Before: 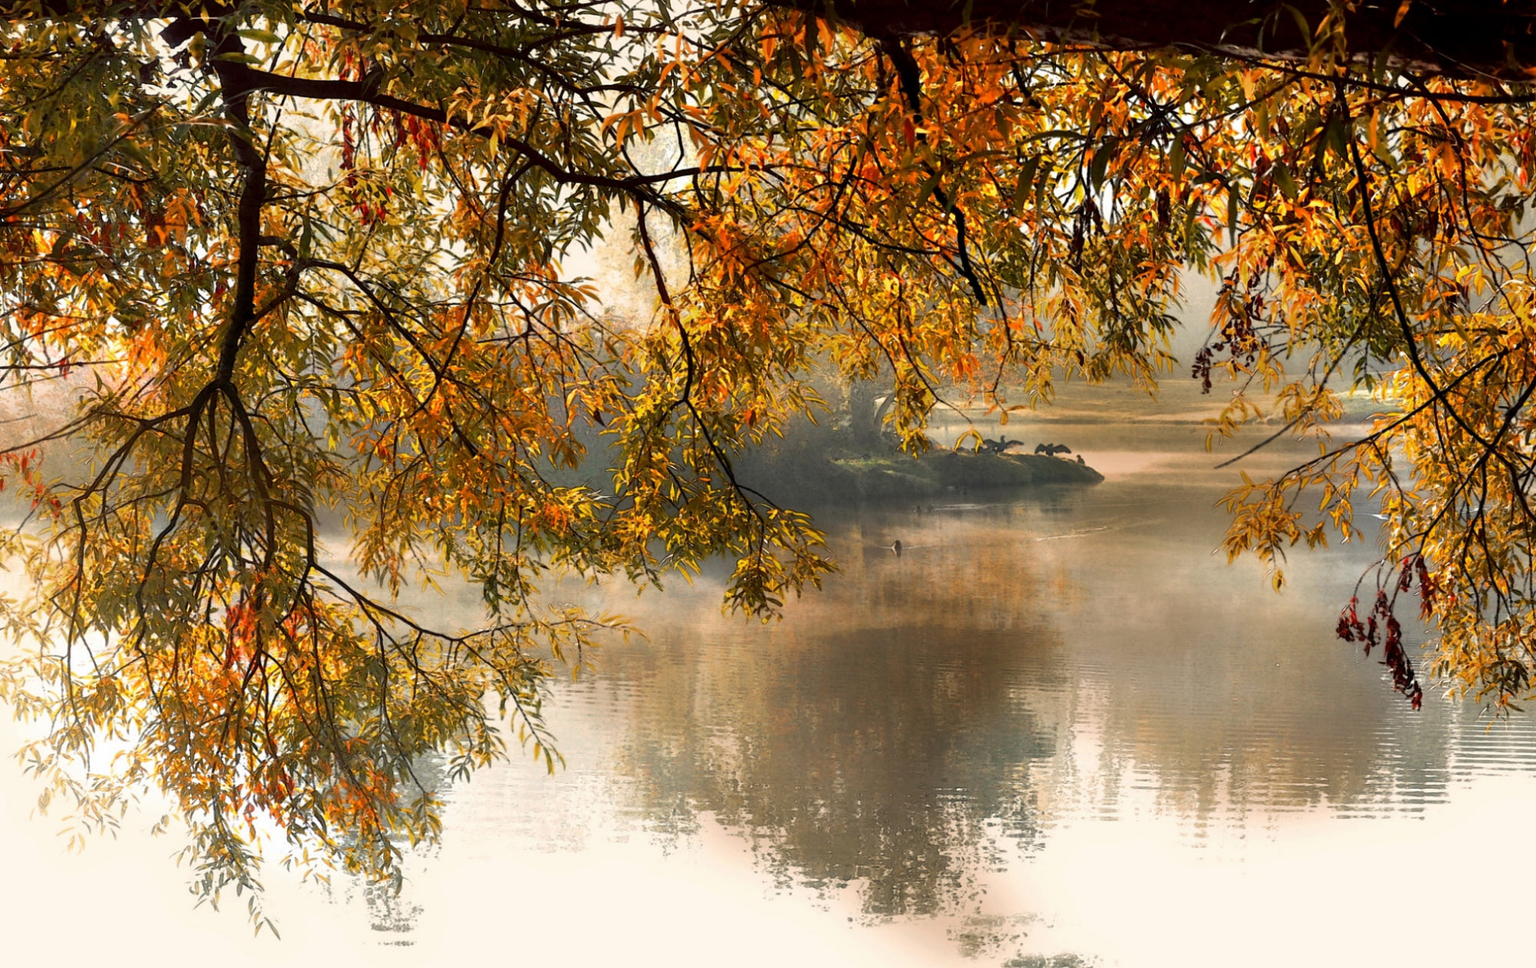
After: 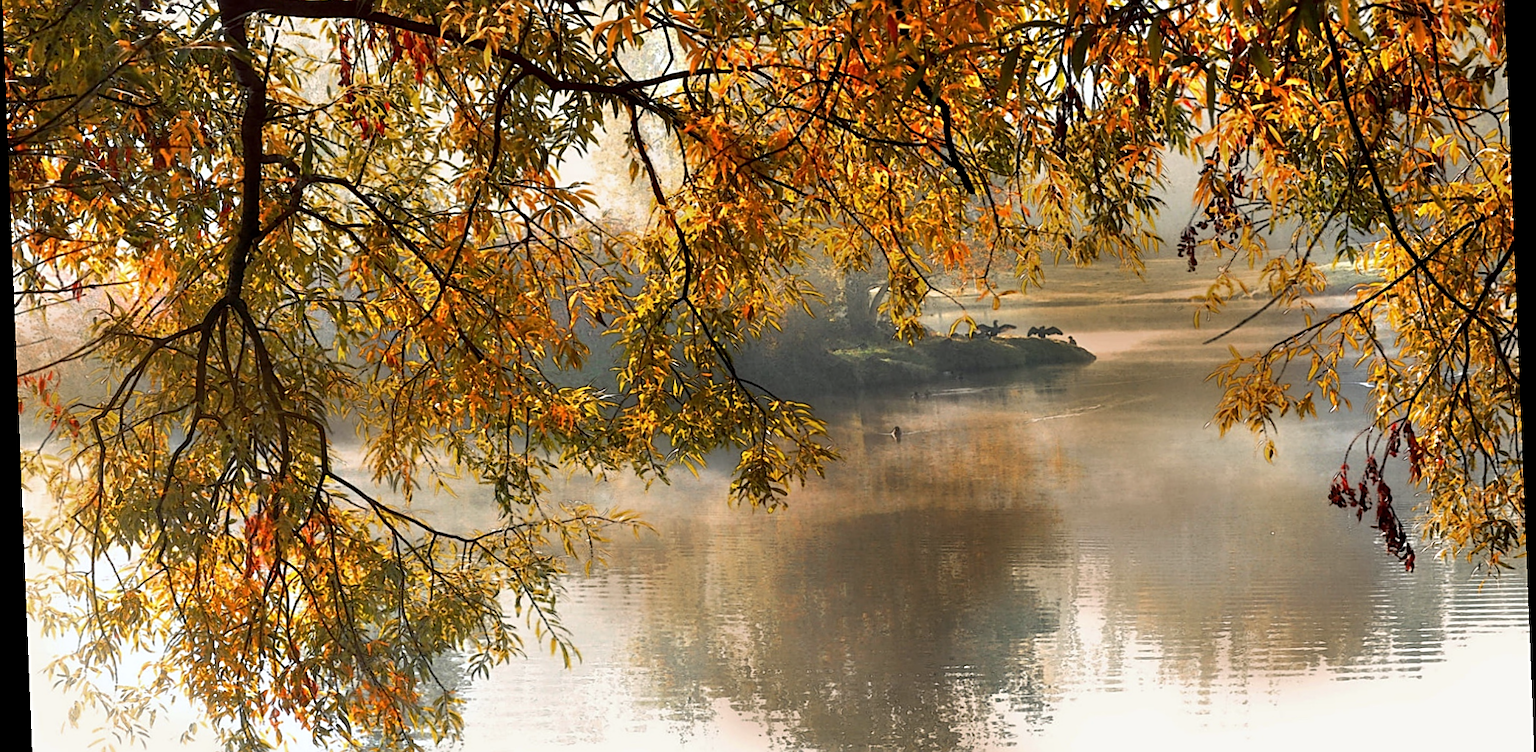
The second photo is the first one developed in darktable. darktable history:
rotate and perspective: rotation -2.29°, automatic cropping off
sharpen: on, module defaults
tone equalizer: on, module defaults
white balance: red 0.98, blue 1.034
crop and rotate: top 12.5%, bottom 12.5%
